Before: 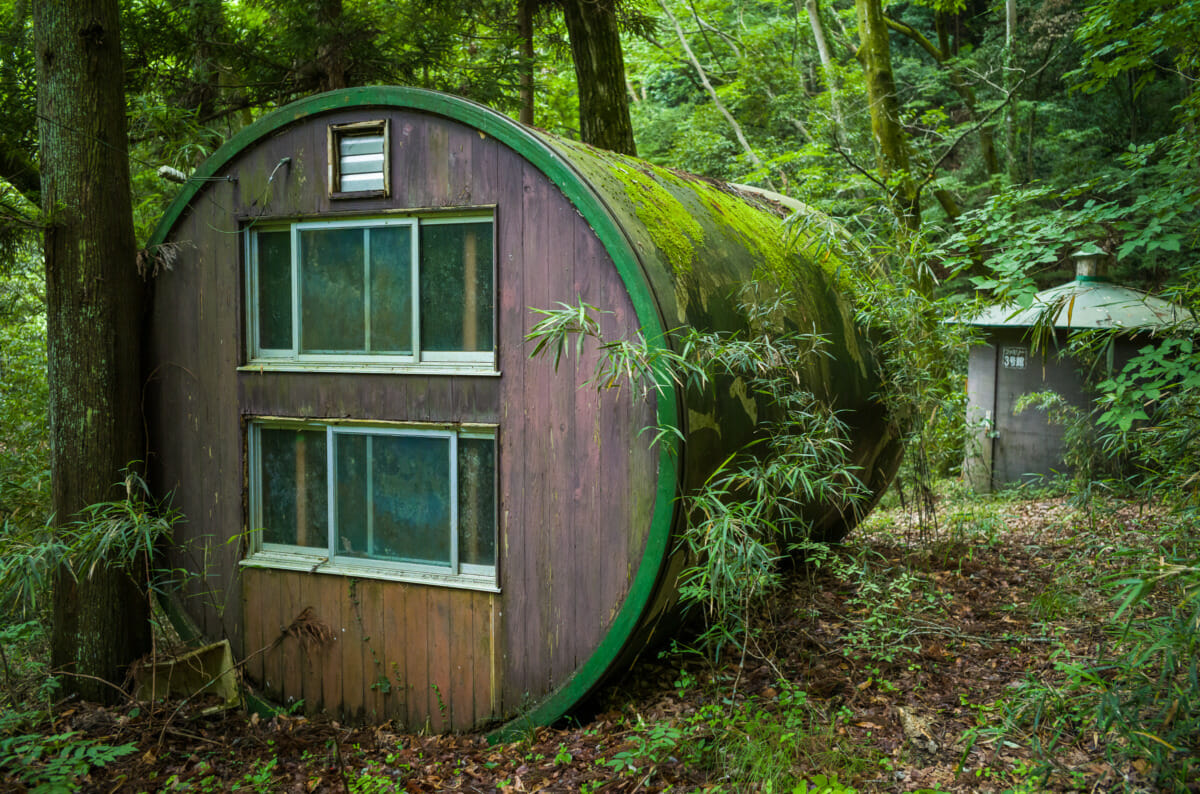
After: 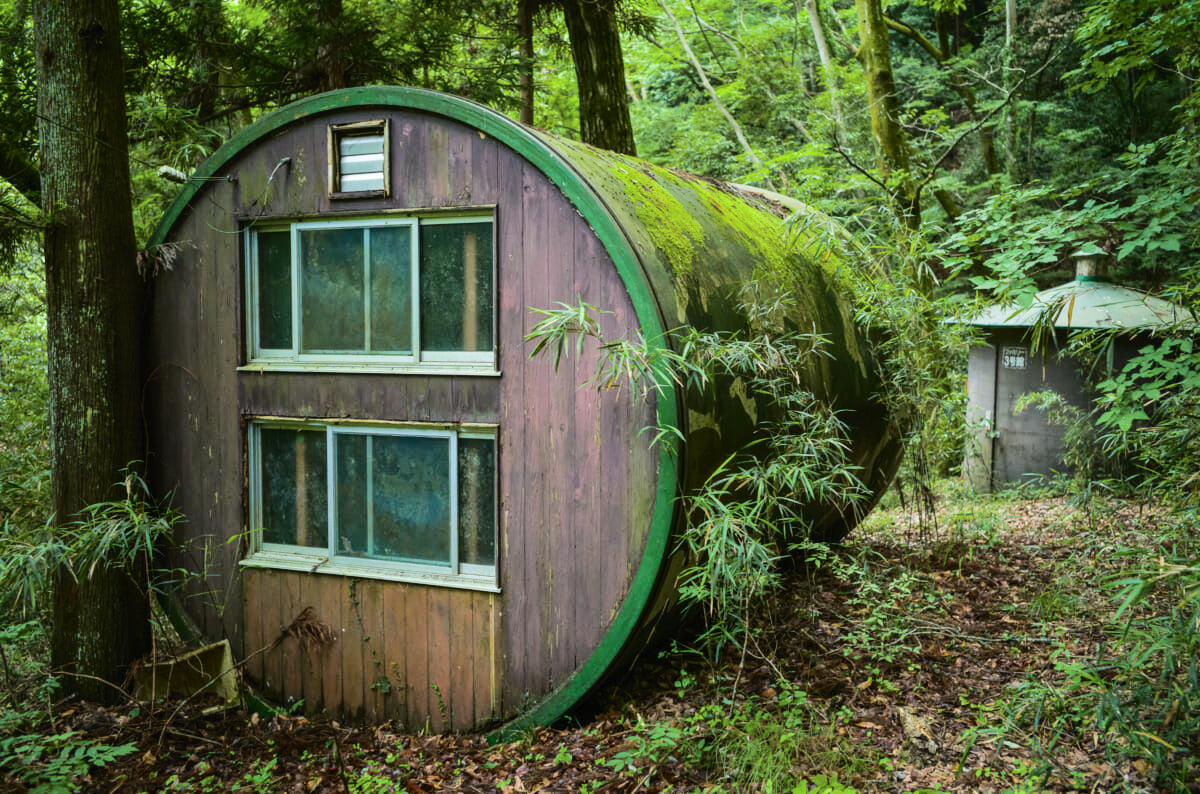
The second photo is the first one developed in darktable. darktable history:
tone curve: curves: ch0 [(0, 0) (0.003, 0.015) (0.011, 0.021) (0.025, 0.032) (0.044, 0.046) (0.069, 0.062) (0.1, 0.08) (0.136, 0.117) (0.177, 0.165) (0.224, 0.221) (0.277, 0.298) (0.335, 0.385) (0.399, 0.469) (0.468, 0.558) (0.543, 0.637) (0.623, 0.708) (0.709, 0.771) (0.801, 0.84) (0.898, 0.907) (1, 1)], color space Lab, independent channels, preserve colors none
